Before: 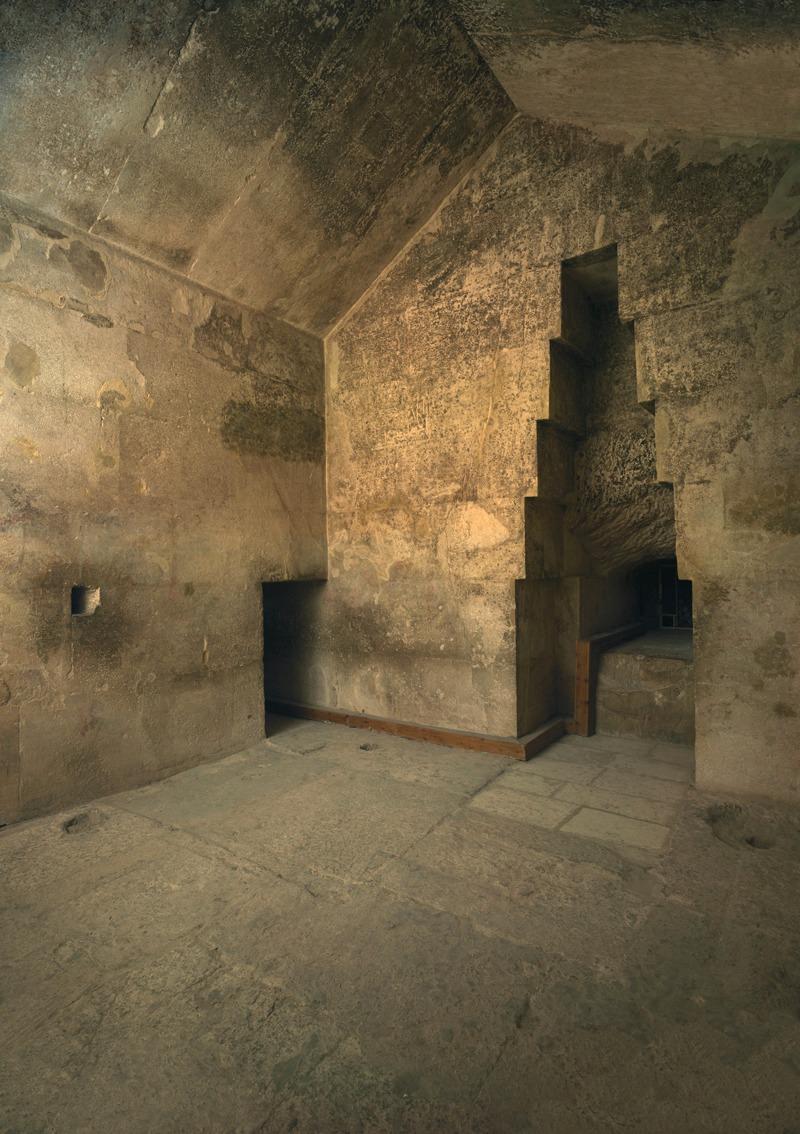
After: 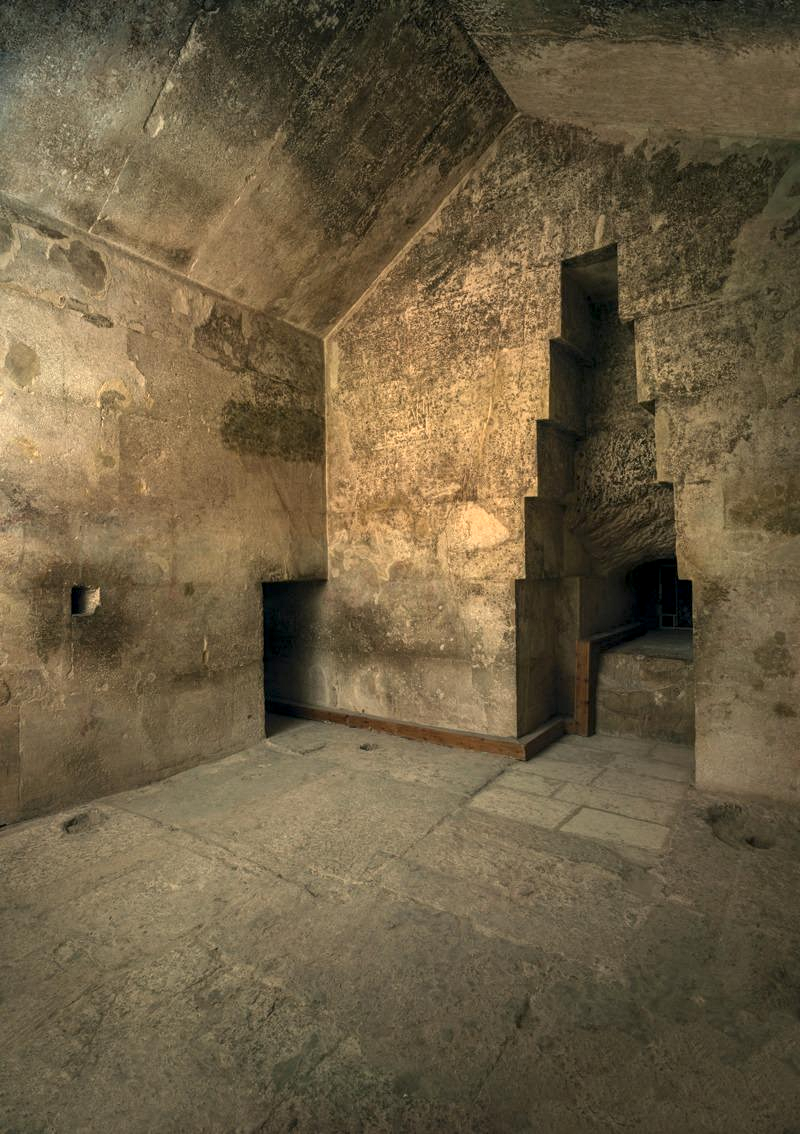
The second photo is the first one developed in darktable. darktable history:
color zones: curves: ch0 [(0, 0.5) (0.143, 0.5) (0.286, 0.5) (0.429, 0.5) (0.571, 0.5) (0.714, 0.476) (0.857, 0.5) (1, 0.5)]; ch2 [(0, 0.5) (0.143, 0.5) (0.286, 0.5) (0.429, 0.5) (0.571, 0.5) (0.714, 0.487) (0.857, 0.5) (1, 0.5)]
local contrast: highlights 61%, detail 143%, midtone range 0.428
